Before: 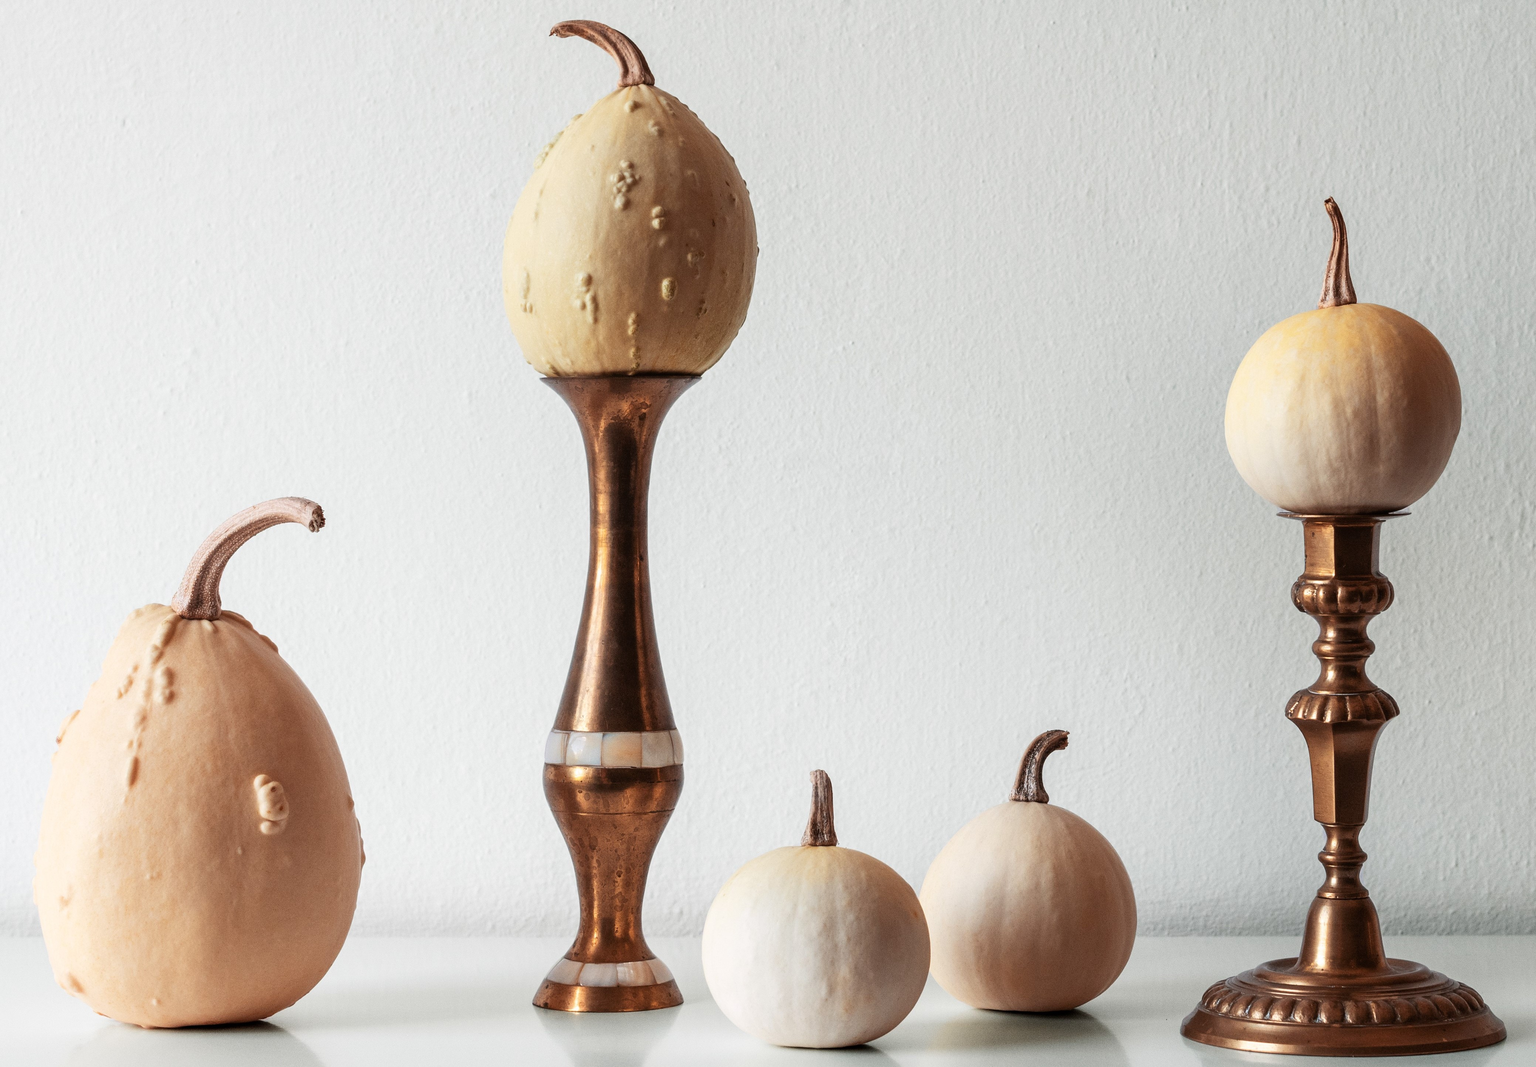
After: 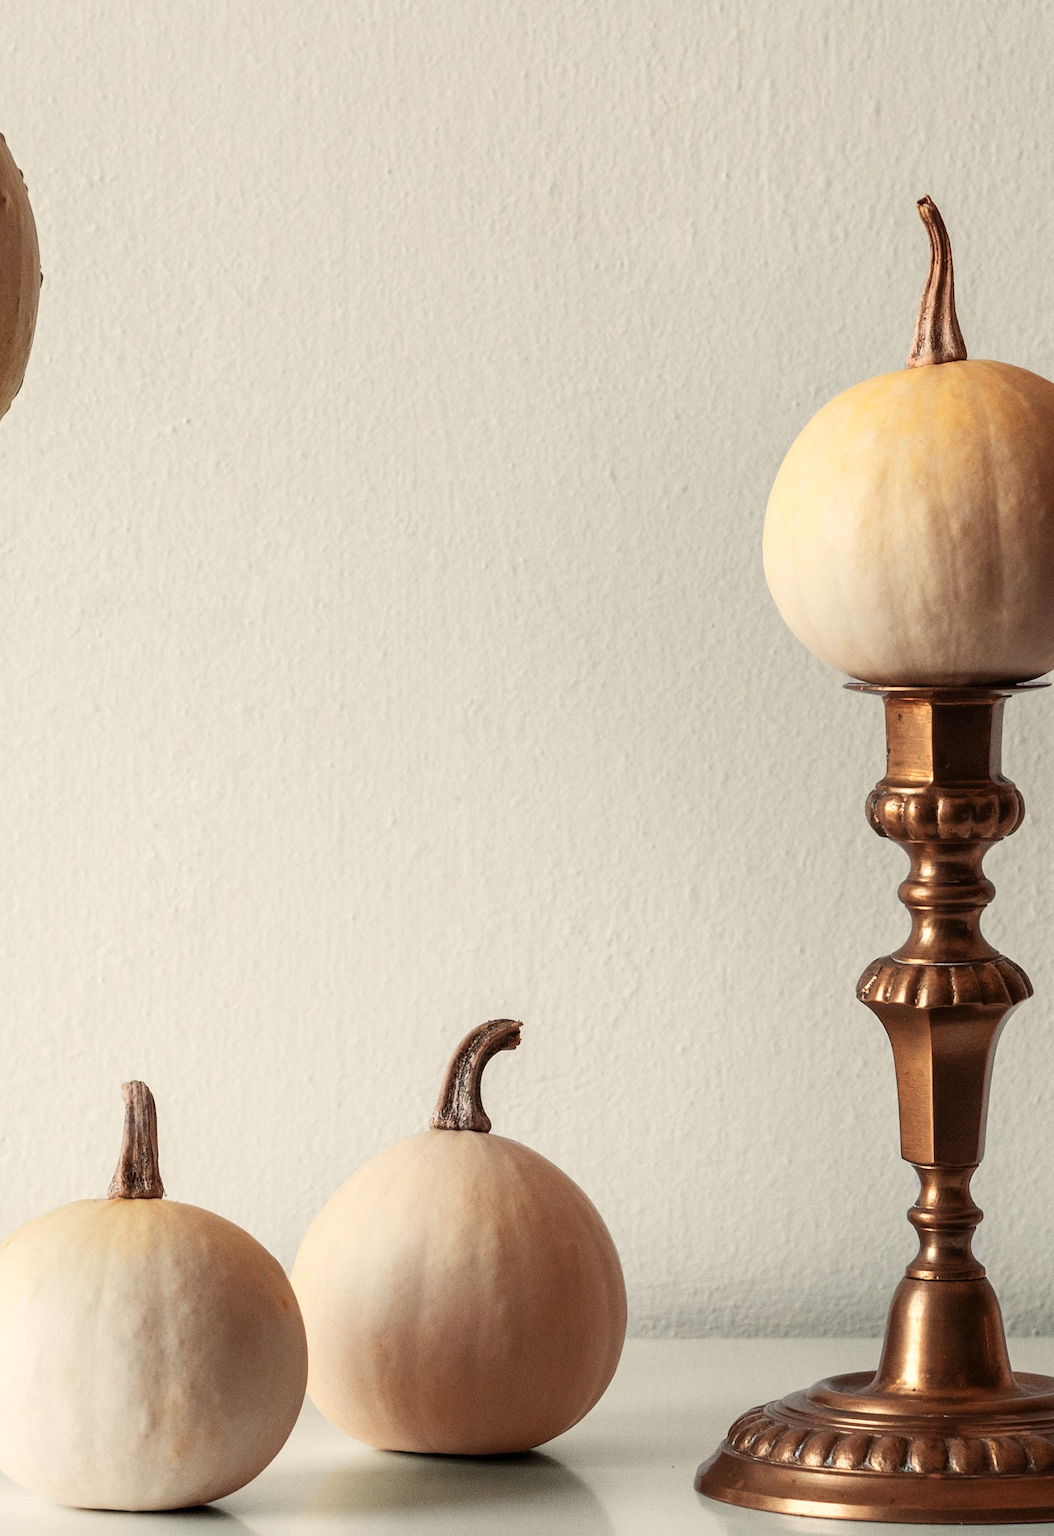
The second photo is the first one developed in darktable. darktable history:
crop: left 47.628%, top 6.643%, right 7.874%
white balance: red 1.045, blue 0.932
